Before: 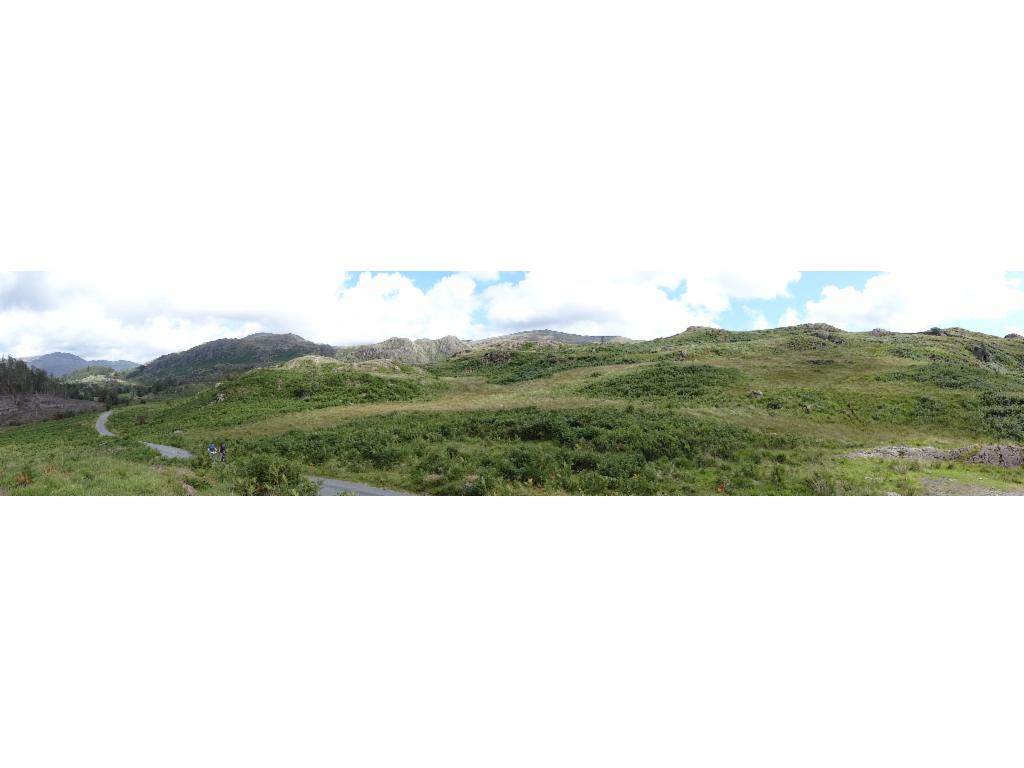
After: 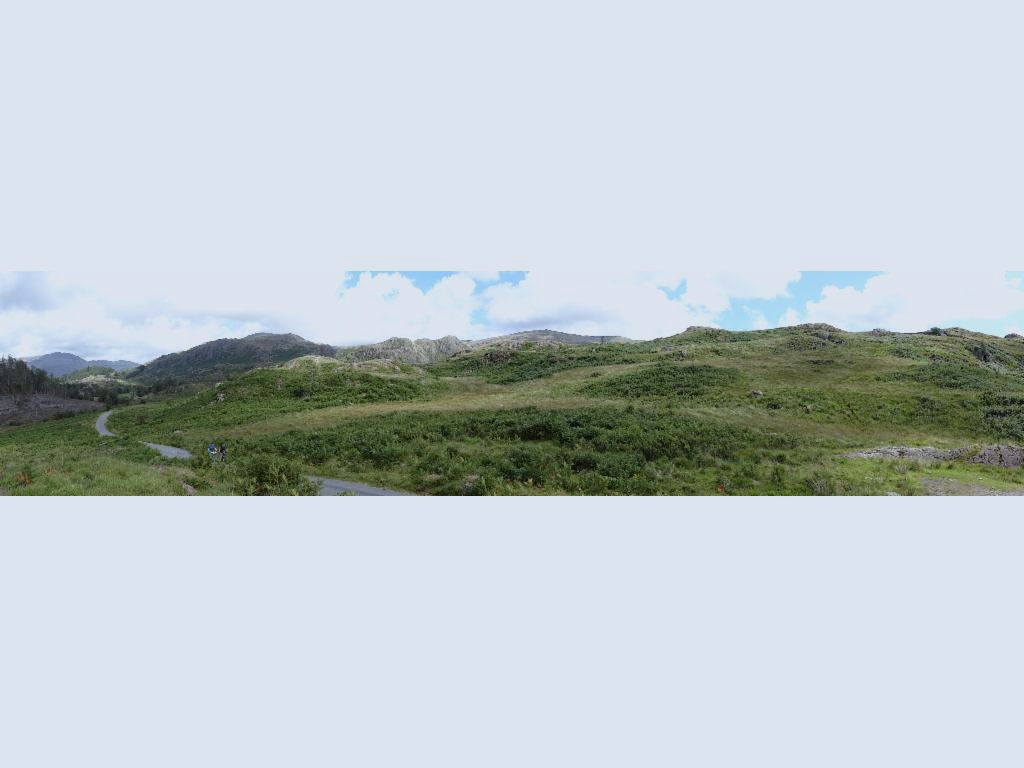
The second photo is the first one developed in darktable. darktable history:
base curve: curves: ch0 [(0, 0) (0.557, 0.834) (1, 1)]
white balance: red 0.967, blue 1.049
exposure: exposure -1 EV, compensate highlight preservation false
